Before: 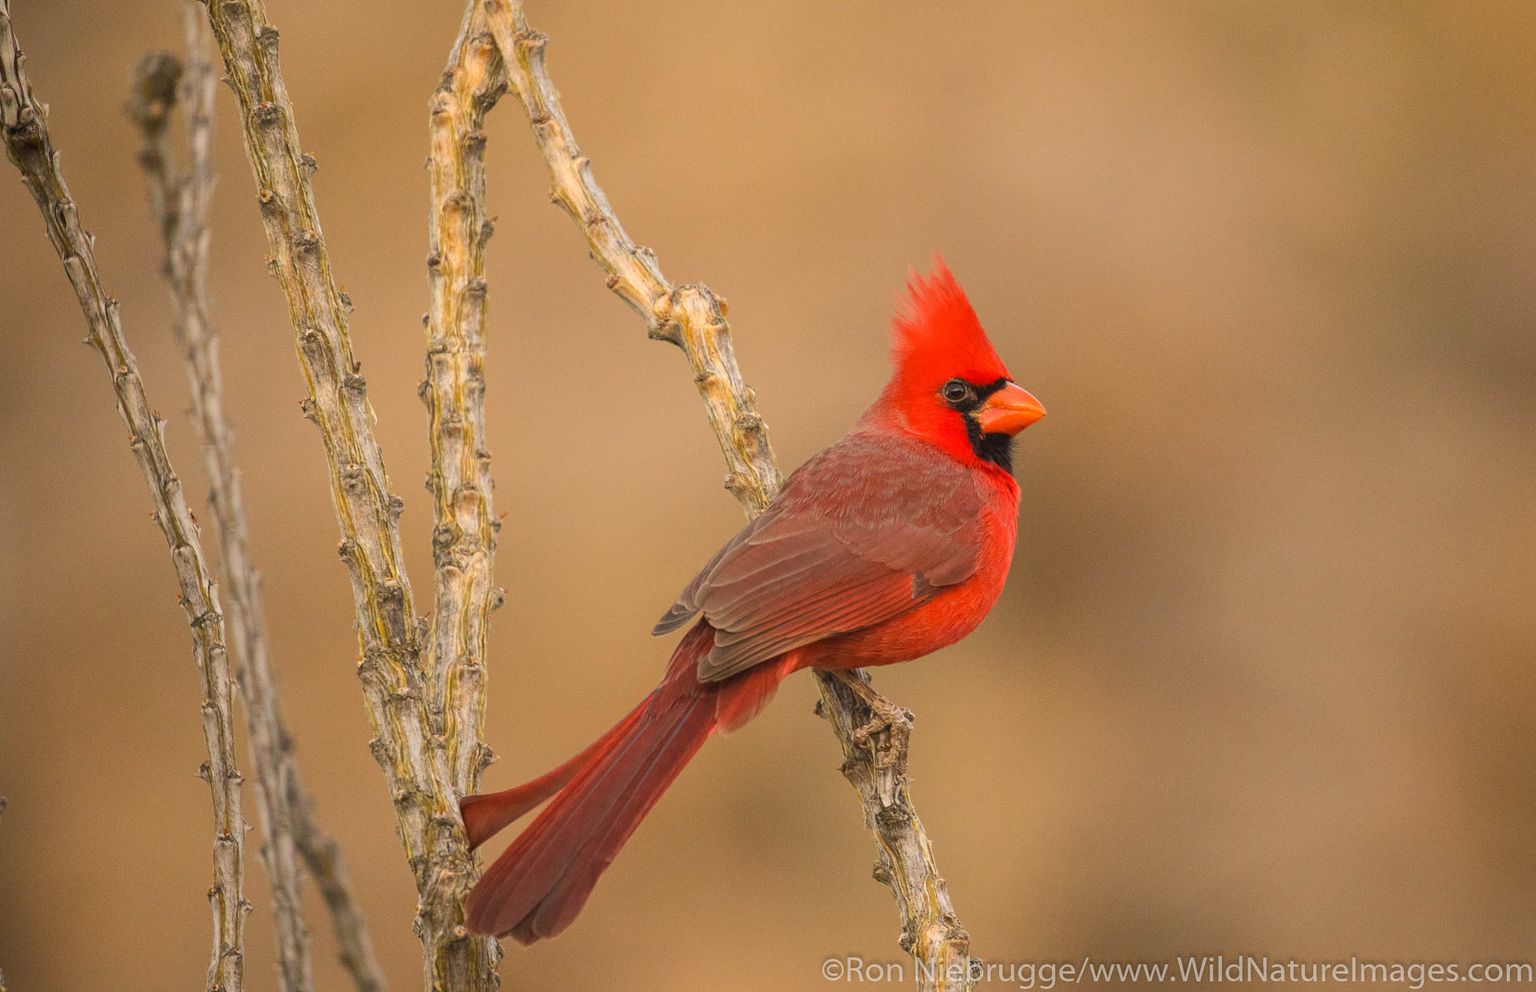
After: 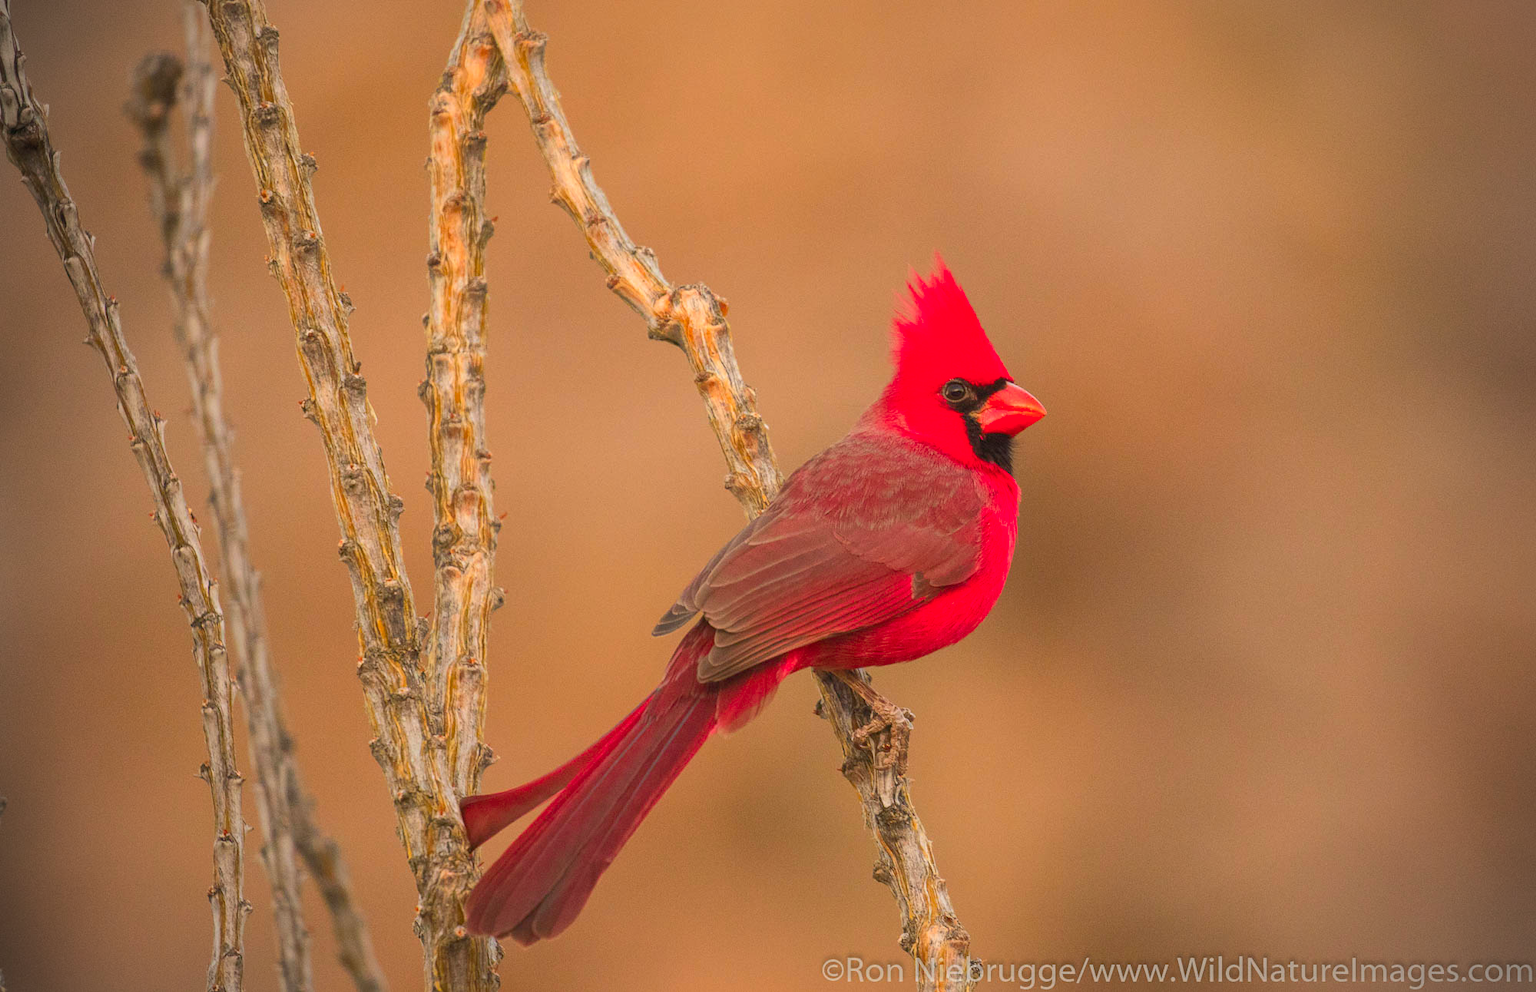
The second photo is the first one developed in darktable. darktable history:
shadows and highlights: on, module defaults
contrast brightness saturation: saturation 0.1
color zones: curves: ch1 [(0.239, 0.552) (0.75, 0.5)]; ch2 [(0.25, 0.462) (0.749, 0.457)]
tone equalizer: on, module defaults
exposure: compensate highlight preservation false
vignetting: on, module defaults
